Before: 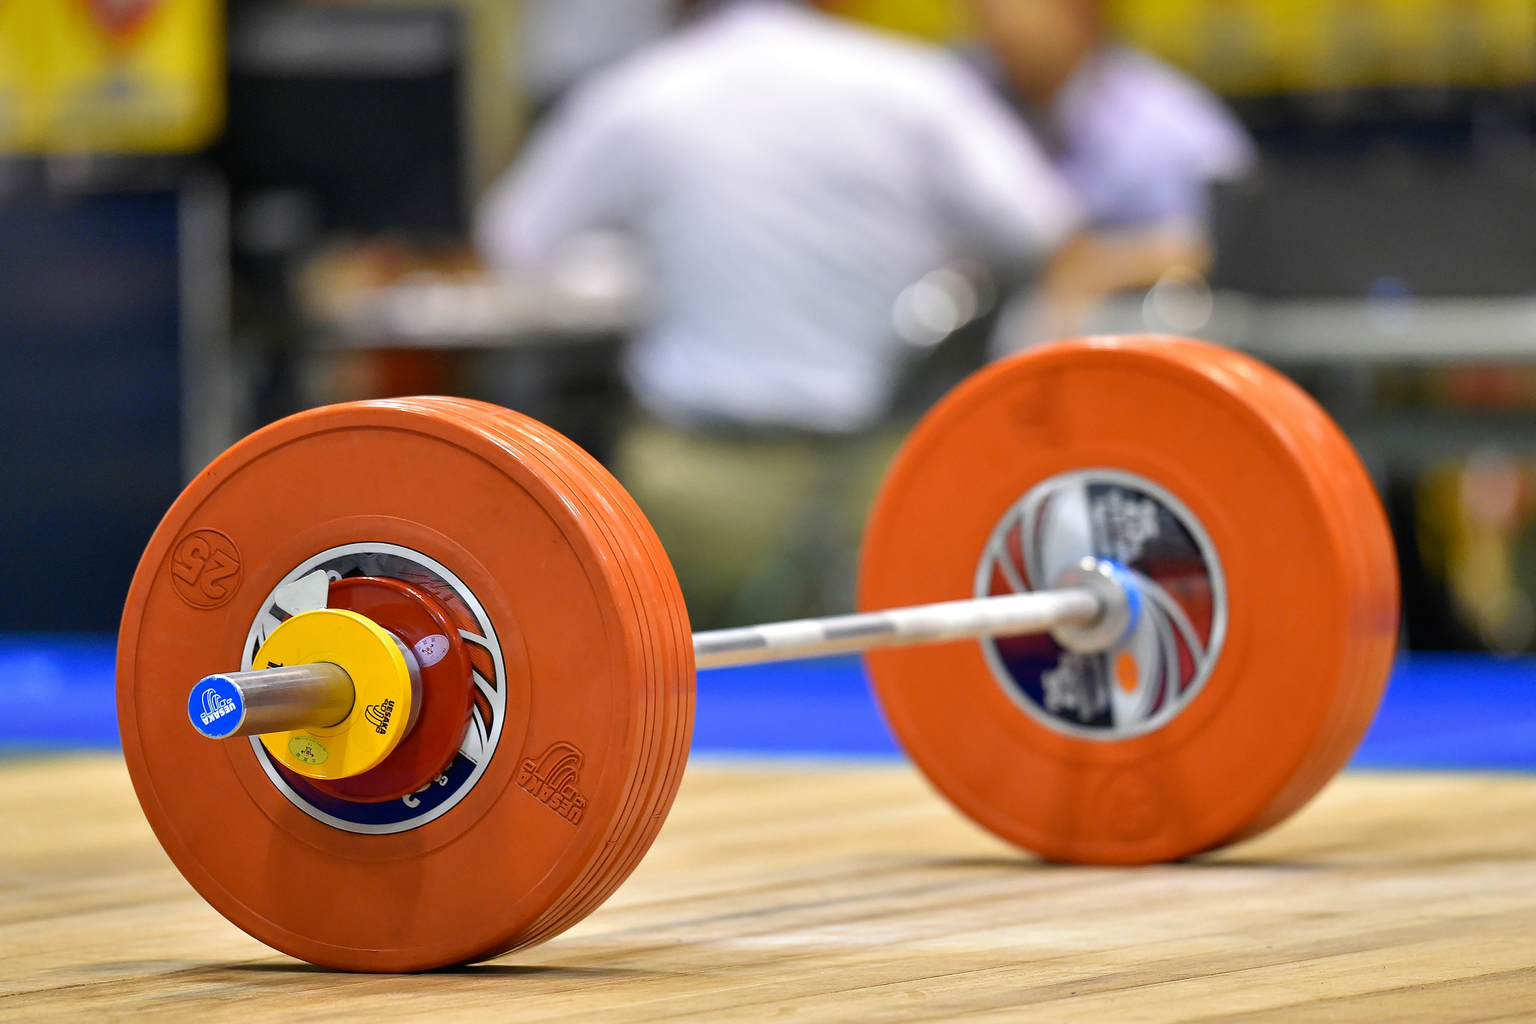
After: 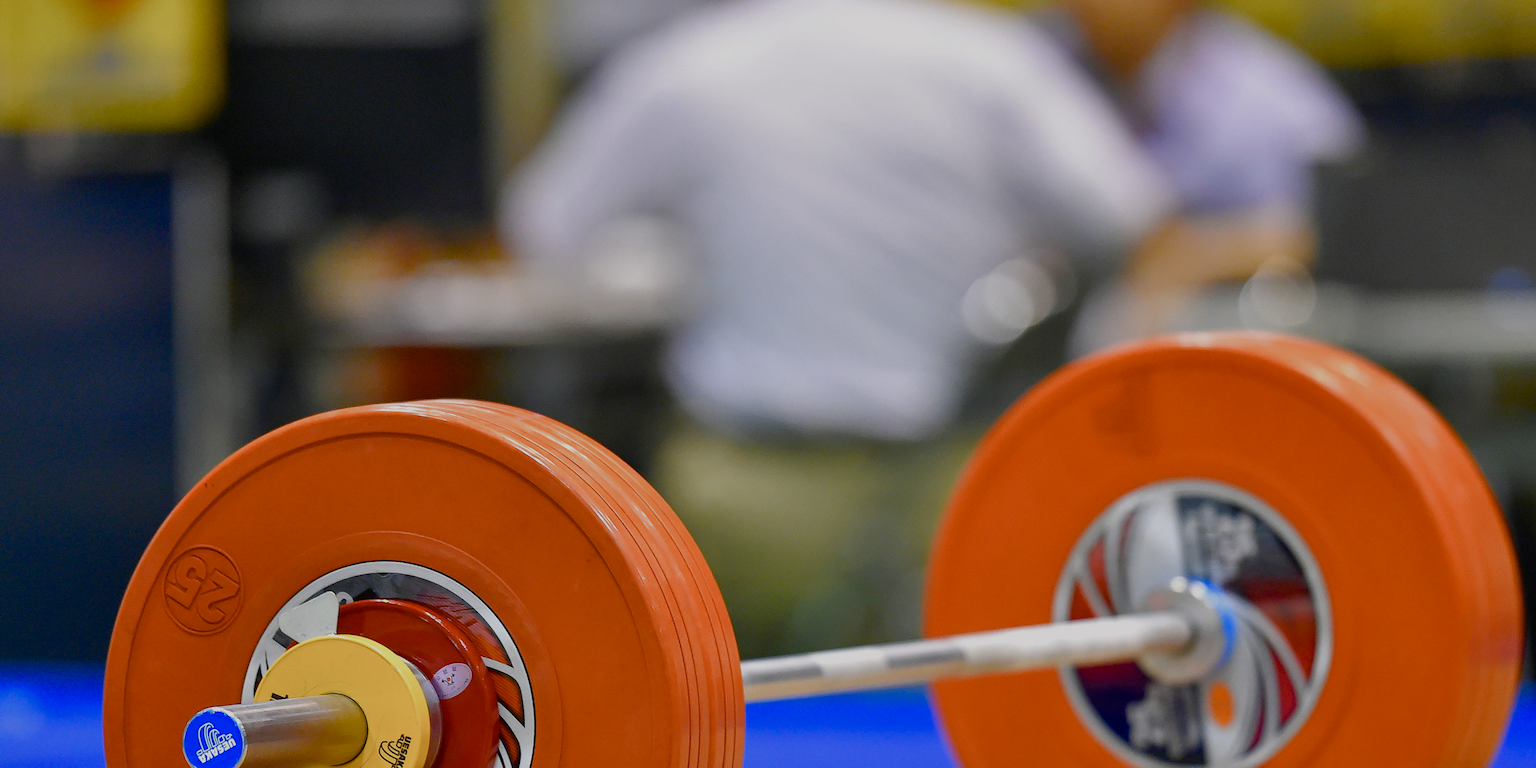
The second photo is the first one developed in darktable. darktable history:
crop: left 1.509%, top 3.452%, right 7.696%, bottom 28.452%
exposure: exposure -0.462 EV, compensate highlight preservation false
color balance rgb: shadows lift › chroma 1%, shadows lift › hue 113°, highlights gain › chroma 0.2%, highlights gain › hue 333°, perceptual saturation grading › global saturation 20%, perceptual saturation grading › highlights -50%, perceptual saturation grading › shadows 25%, contrast -10%
